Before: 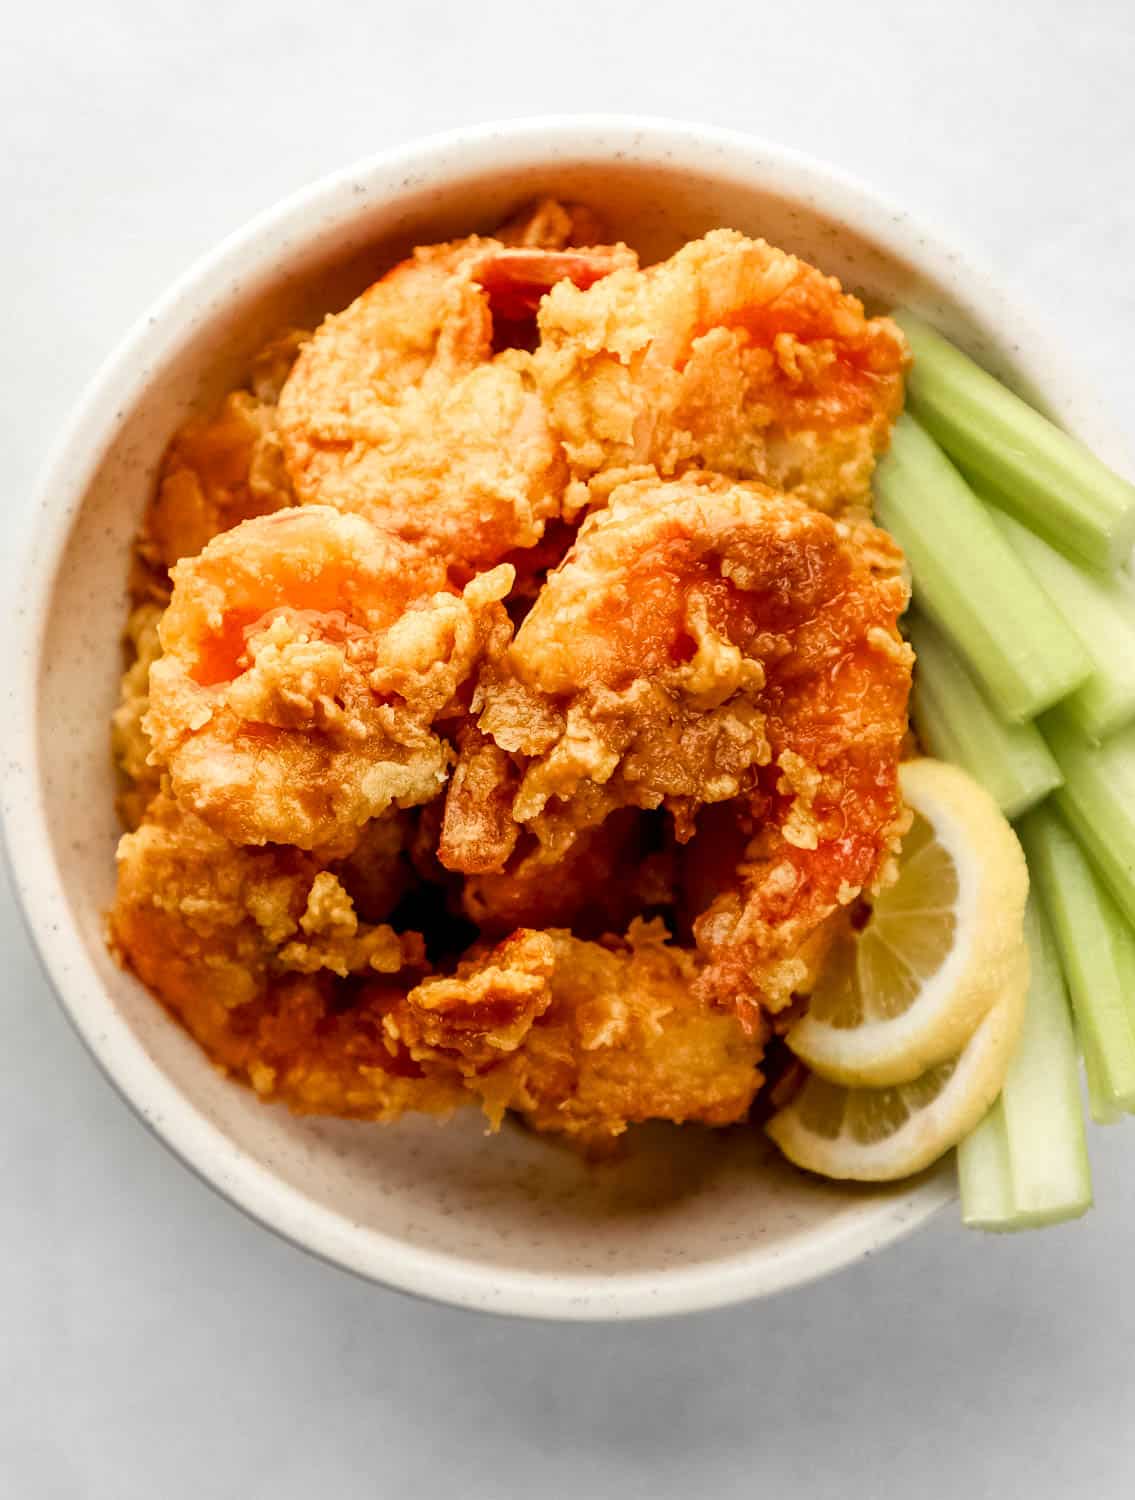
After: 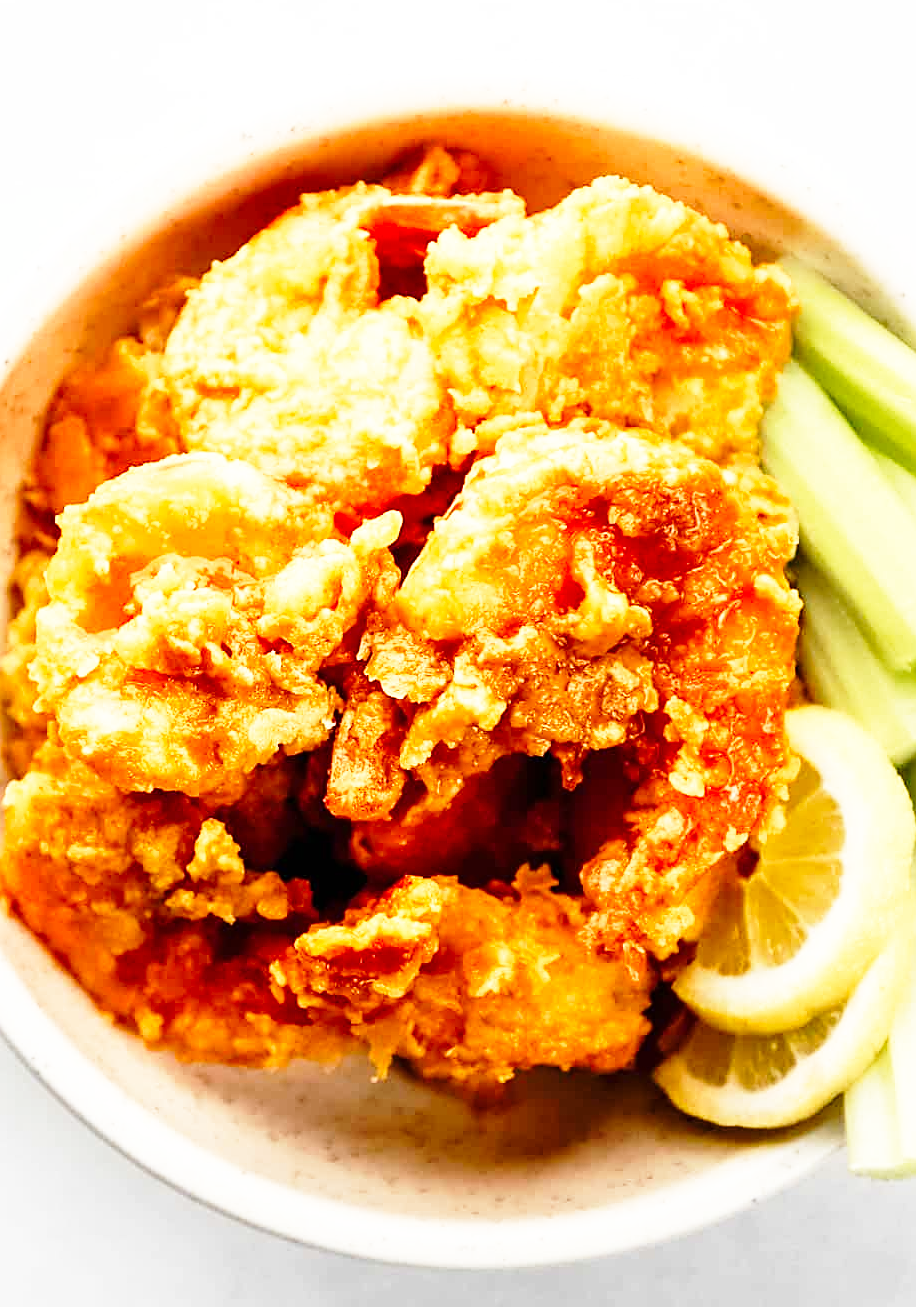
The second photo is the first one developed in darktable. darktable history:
sharpen: on, module defaults
base curve: curves: ch0 [(0, 0) (0.026, 0.03) (0.109, 0.232) (0.351, 0.748) (0.669, 0.968) (1, 1)], preserve colors none
crop: left 10.009%, top 3.545%, right 9.216%, bottom 9.32%
